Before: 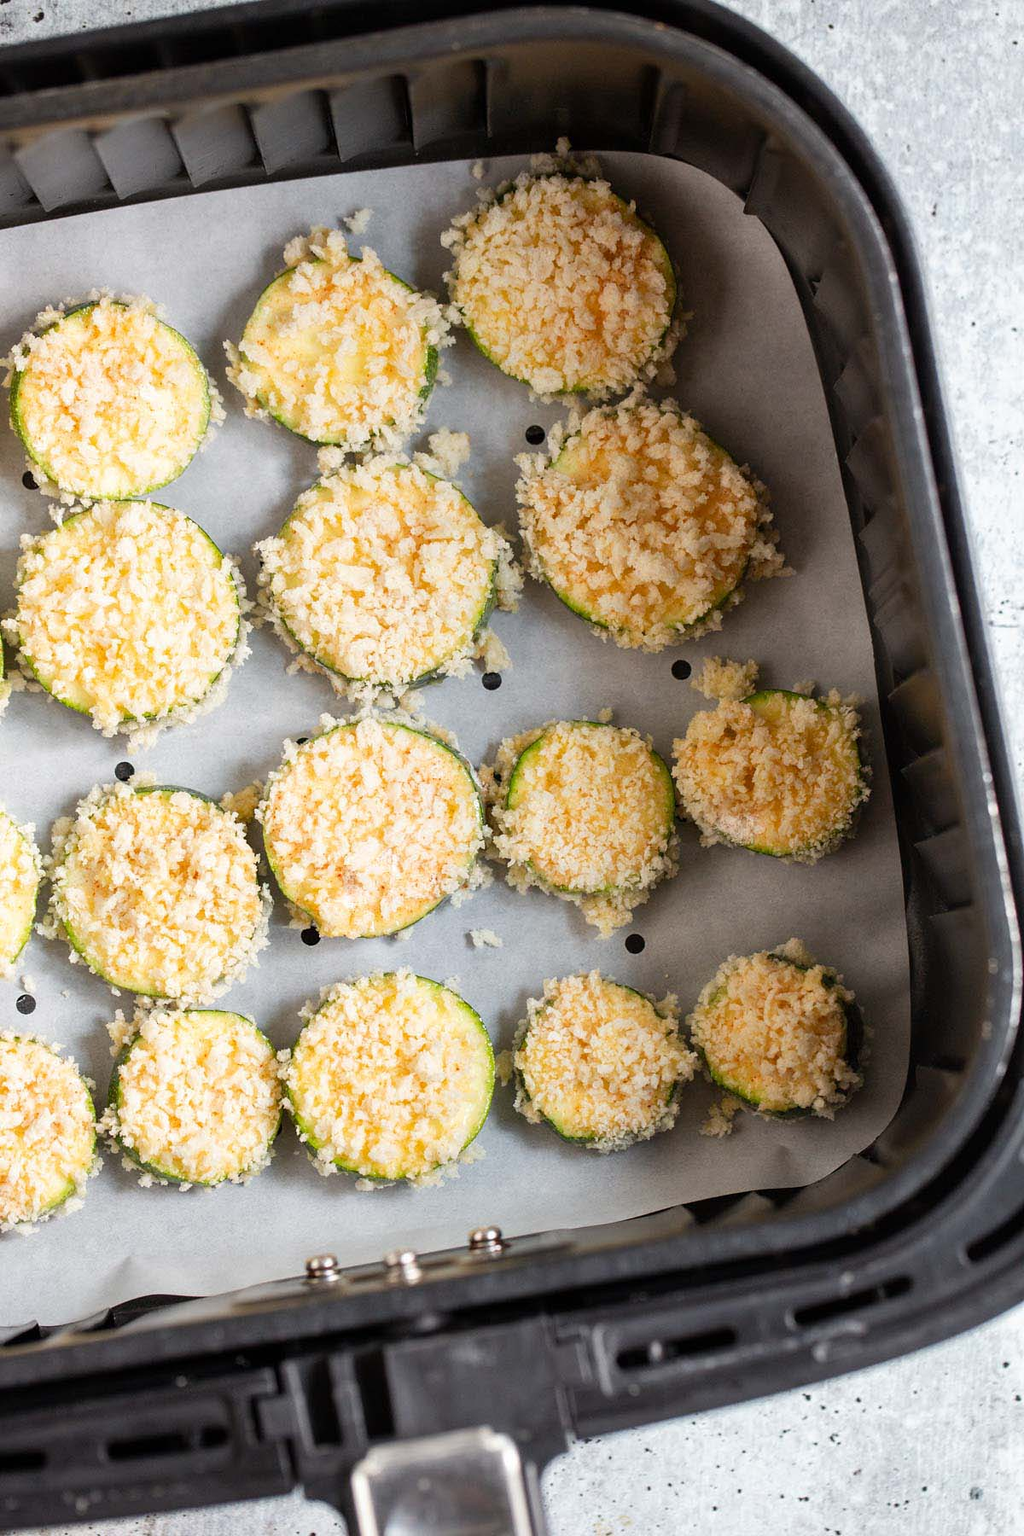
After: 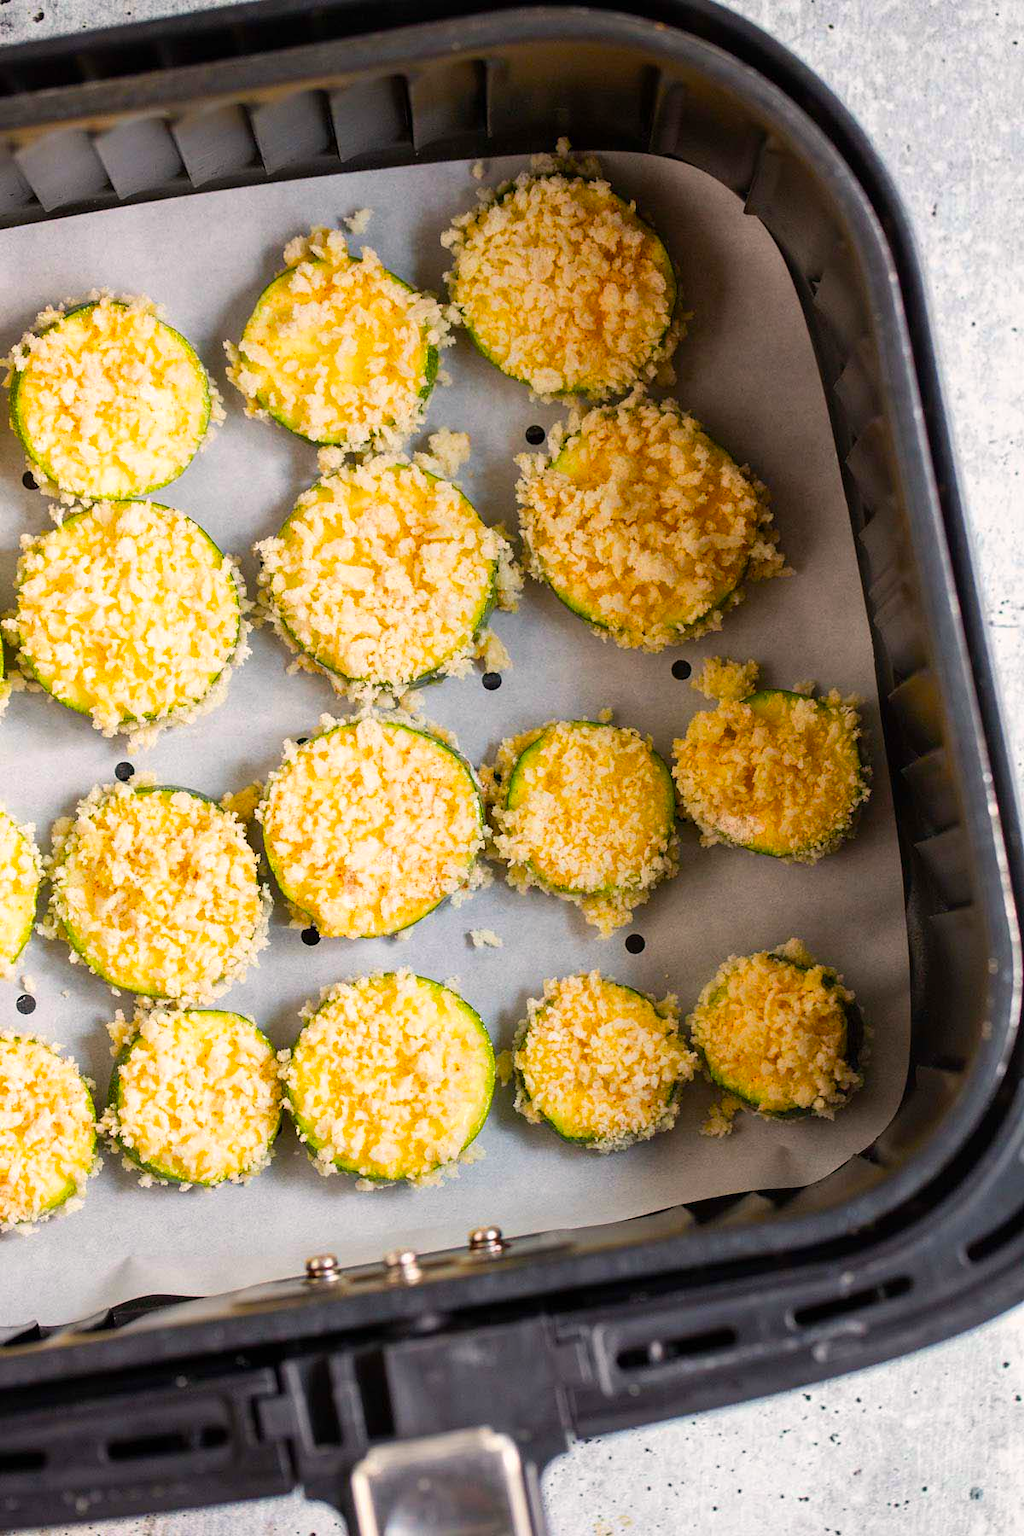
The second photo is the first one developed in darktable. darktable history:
color balance rgb: highlights gain › chroma 1.687%, highlights gain › hue 56.45°, perceptual saturation grading › global saturation 19.935%, global vibrance 45.133%
